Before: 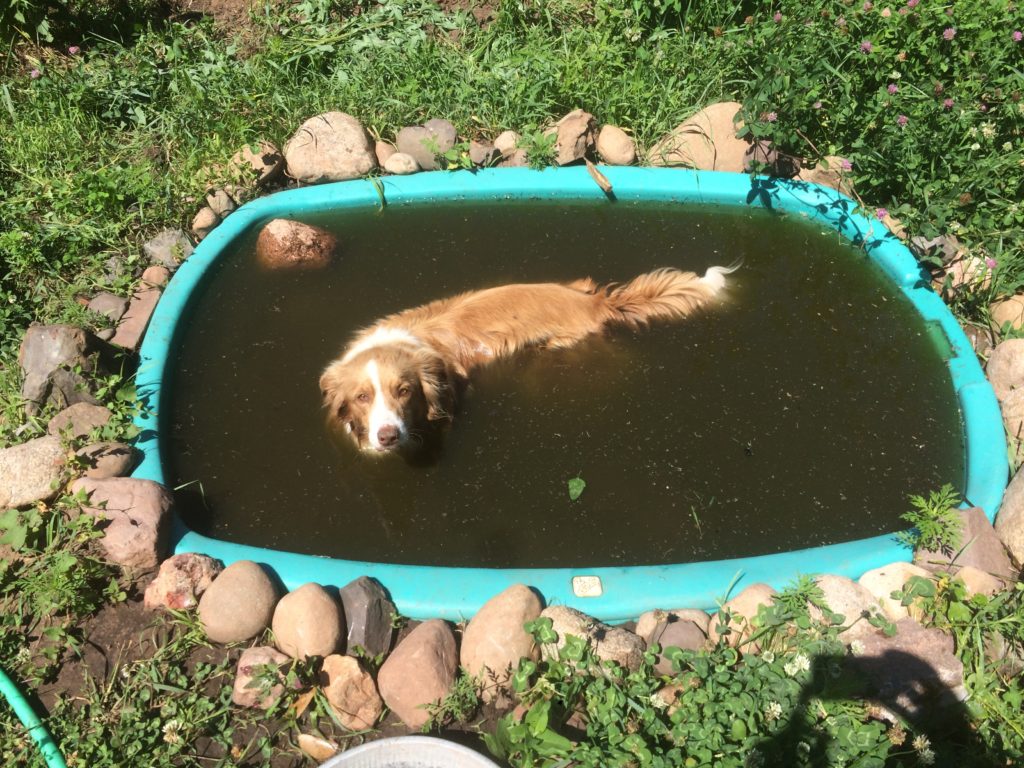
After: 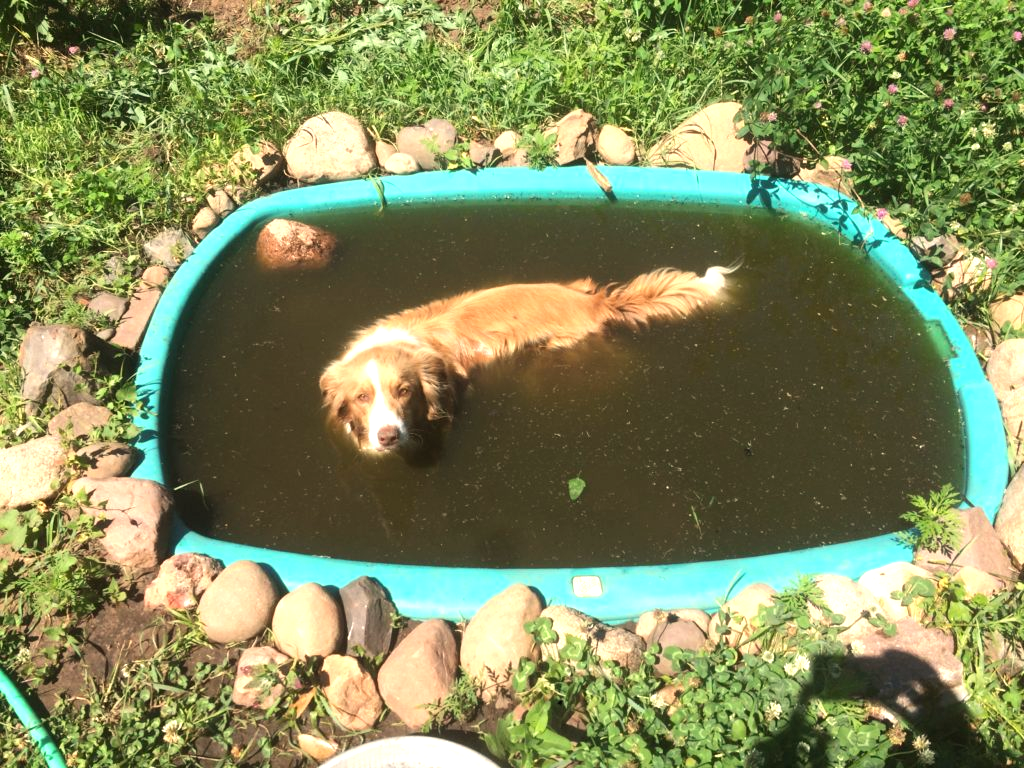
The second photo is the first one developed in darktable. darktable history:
exposure: black level correction 0, exposure 0.6 EV, compensate highlight preservation false
white balance: red 1.045, blue 0.932
